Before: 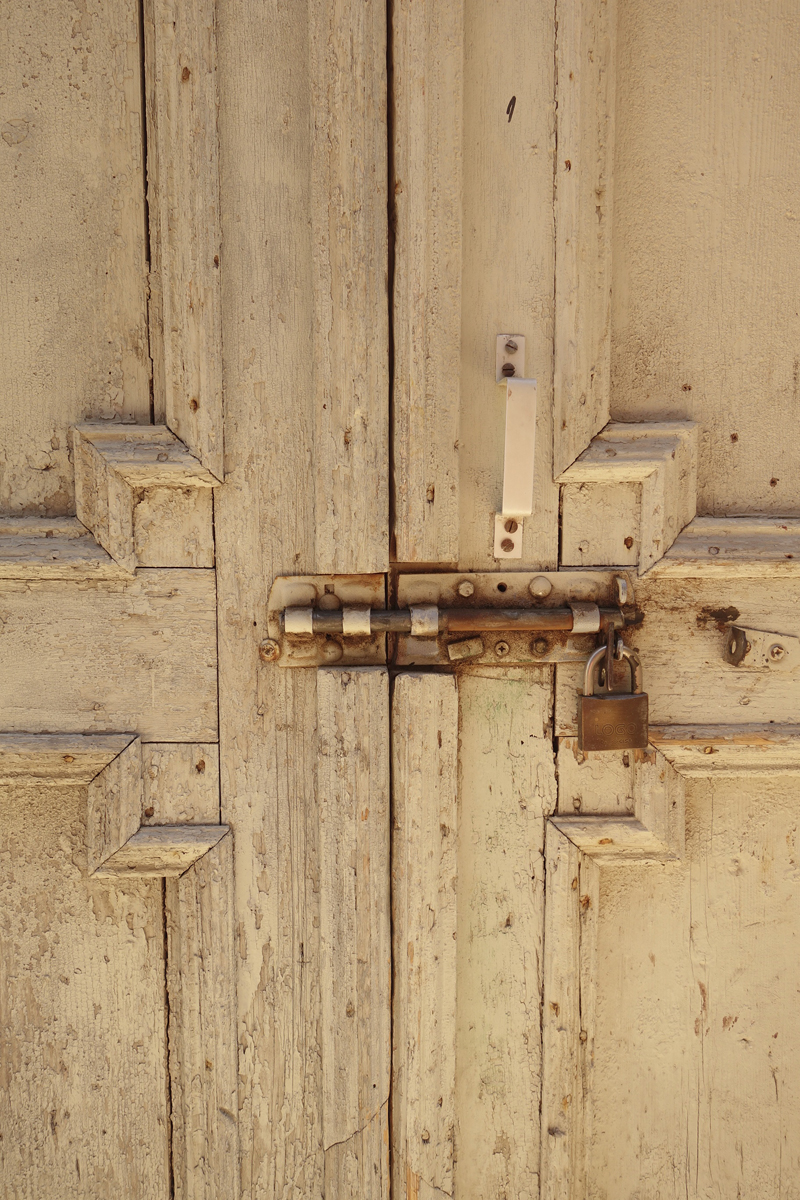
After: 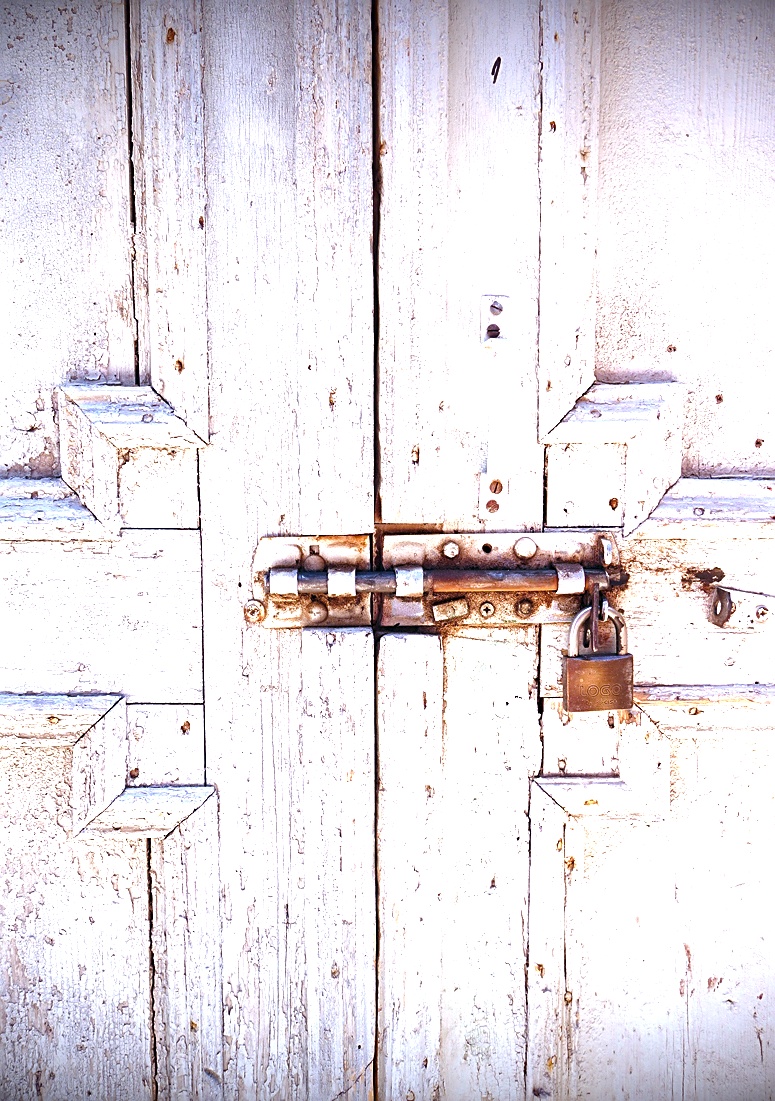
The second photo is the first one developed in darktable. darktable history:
exposure: exposure 1 EV, compensate highlight preservation false
contrast brightness saturation: saturation -0.04
vignetting: fall-off start 98.29%, fall-off radius 100%, brightness -1, saturation 0.5, width/height ratio 1.428
color balance rgb: shadows lift › luminance -7.7%, shadows lift › chroma 2.13%, shadows lift › hue 165.27°, power › luminance -7.77%, power › chroma 1.1%, power › hue 215.88°, highlights gain › luminance 15.15%, highlights gain › chroma 7%, highlights gain › hue 125.57°, global offset › luminance -0.33%, global offset › chroma 0.11%, global offset › hue 165.27°, perceptual saturation grading › global saturation 24.42%, perceptual saturation grading › highlights -24.42%, perceptual saturation grading › mid-tones 24.42%, perceptual saturation grading › shadows 40%, perceptual brilliance grading › global brilliance -5%, perceptual brilliance grading › highlights 24.42%, perceptual brilliance grading › mid-tones 7%, perceptual brilliance grading › shadows -5%
sharpen: on, module defaults
local contrast: mode bilateral grid, contrast 20, coarseness 50, detail 120%, midtone range 0.2
crop: left 1.964%, top 3.251%, right 1.122%, bottom 4.933%
white balance: red 0.98, blue 1.61
